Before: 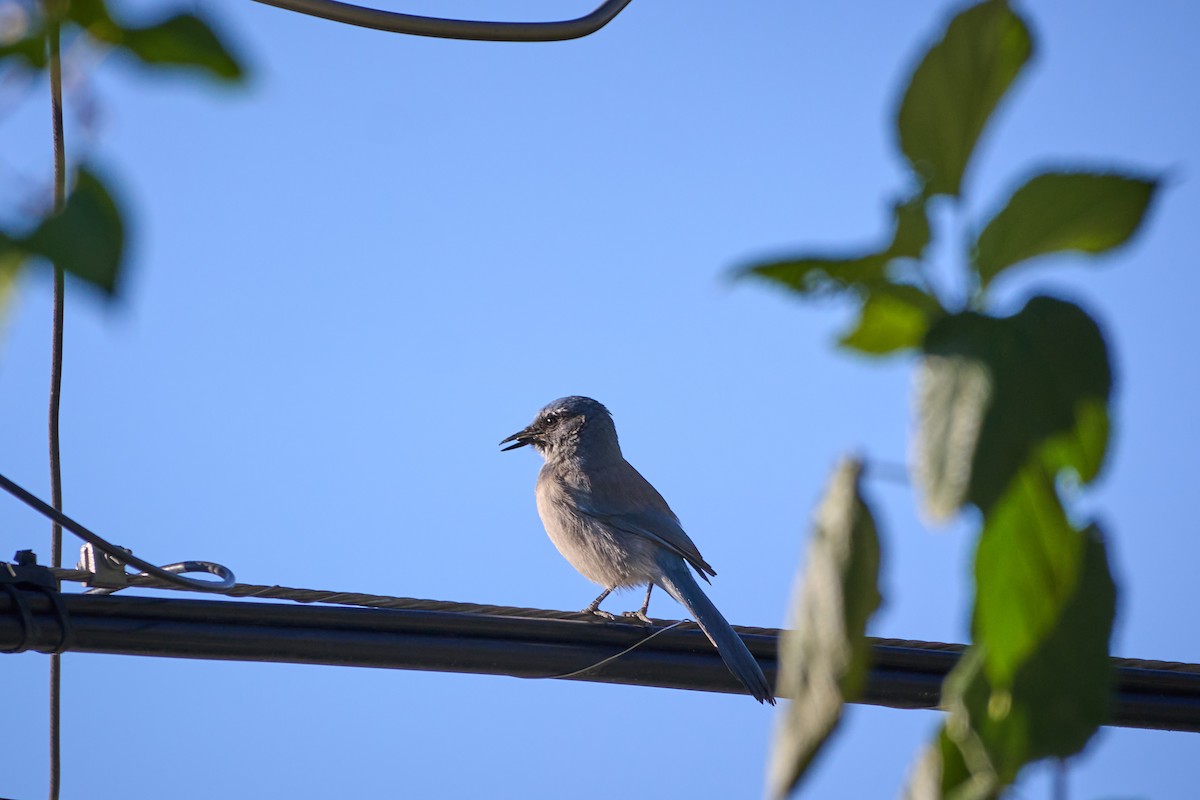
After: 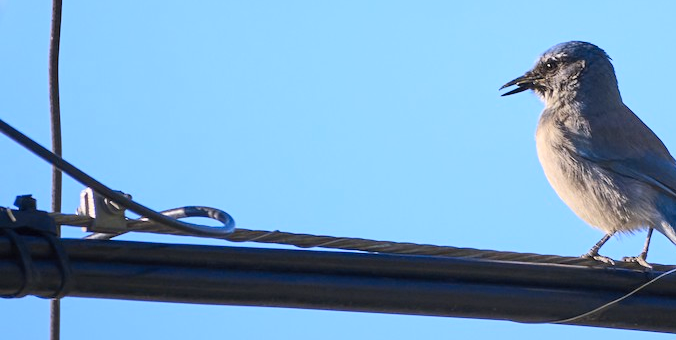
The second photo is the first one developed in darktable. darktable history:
crop: top 44.483%, right 43.593%, bottom 12.892%
color contrast: green-magenta contrast 0.8, blue-yellow contrast 1.1, unbound 0
contrast brightness saturation: contrast 0.2, brightness 0.16, saturation 0.22
